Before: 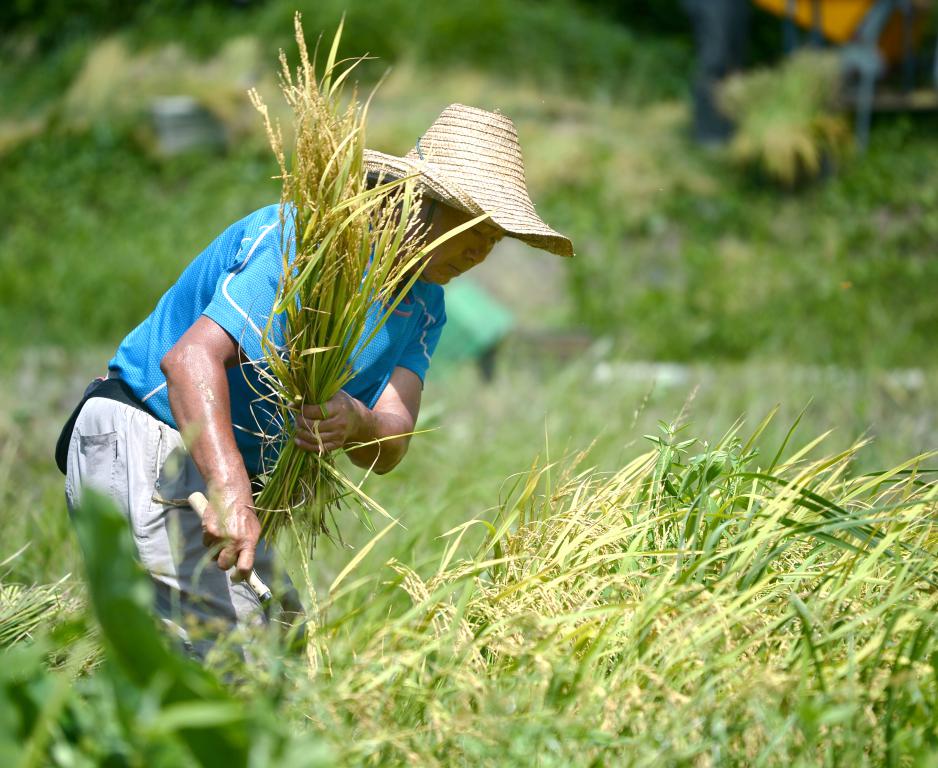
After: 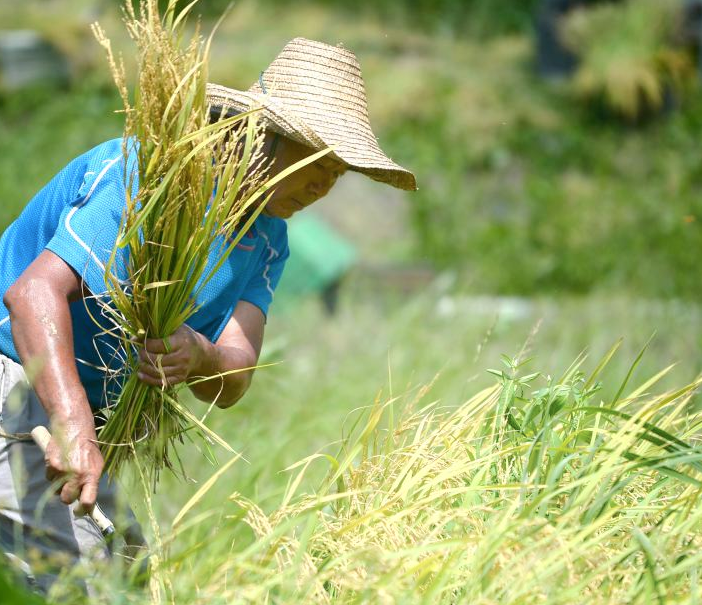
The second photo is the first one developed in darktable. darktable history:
crop: left 16.768%, top 8.653%, right 8.362%, bottom 12.485%
shadows and highlights: highlights 70.7, soften with gaussian
